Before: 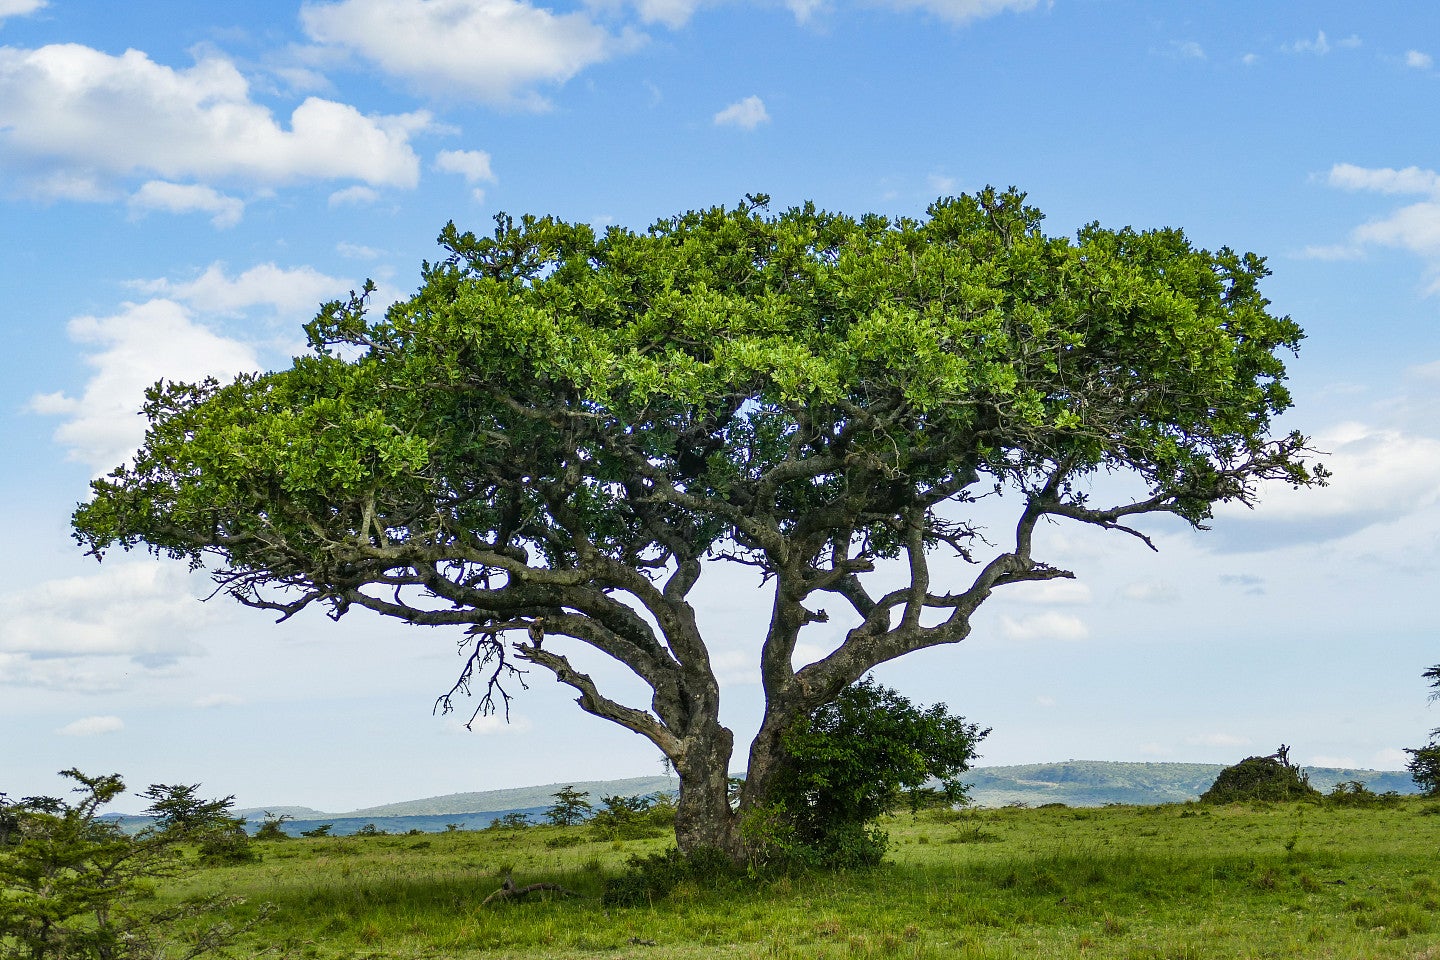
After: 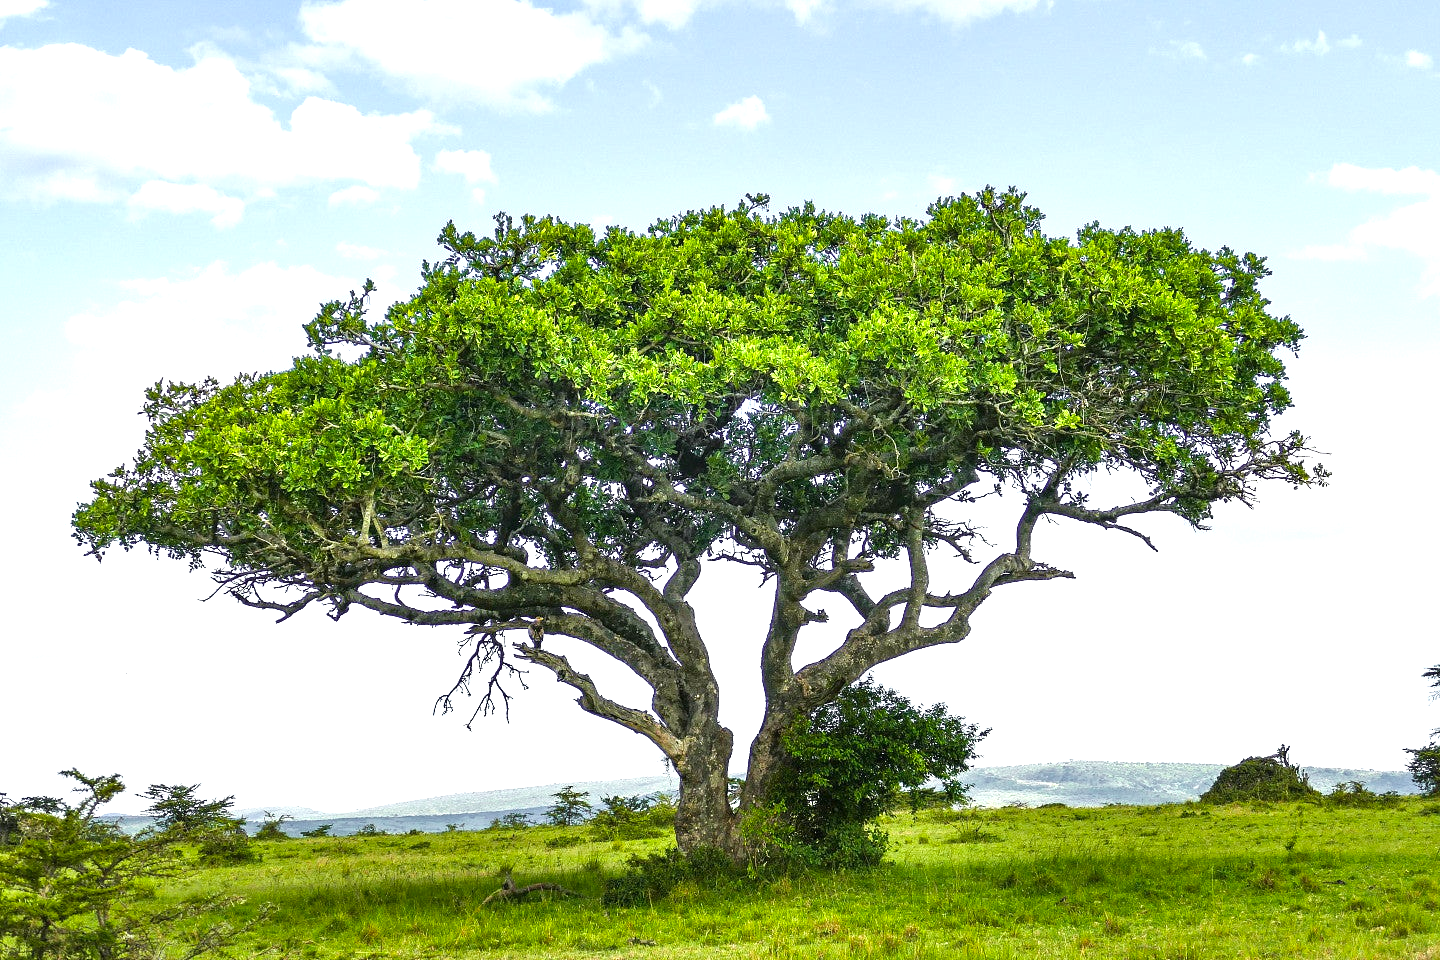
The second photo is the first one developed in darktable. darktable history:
exposure: black level correction 0, exposure 1 EV, compensate highlight preservation false
color zones: curves: ch1 [(0.25, 0.61) (0.75, 0.248)]
white balance: emerald 1
